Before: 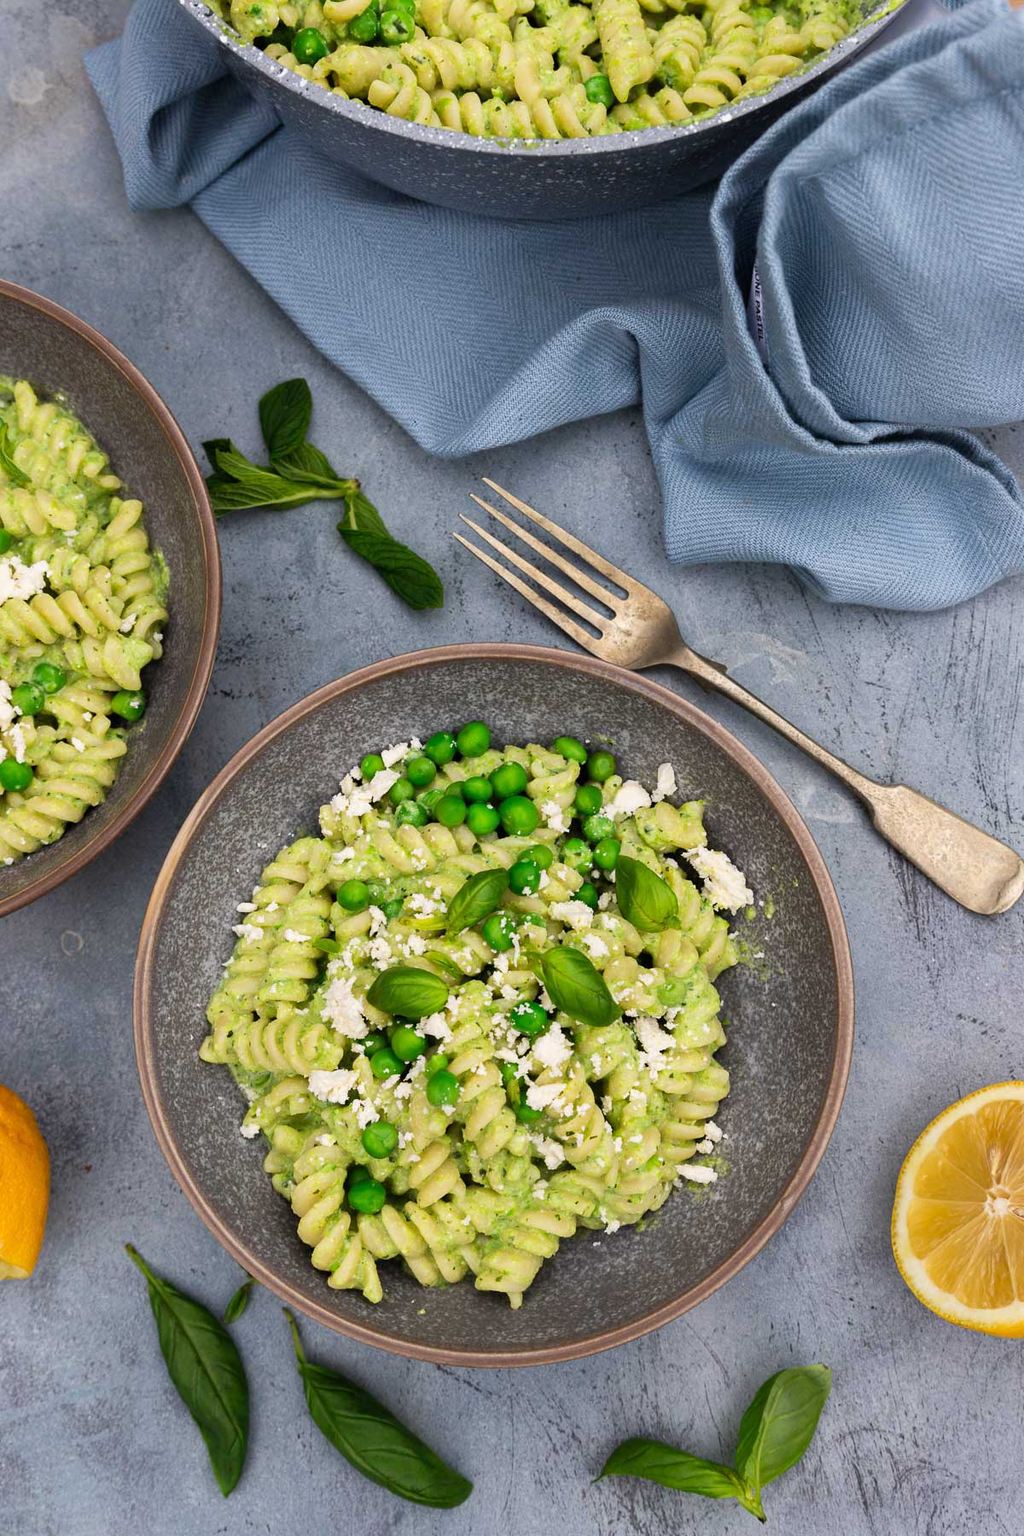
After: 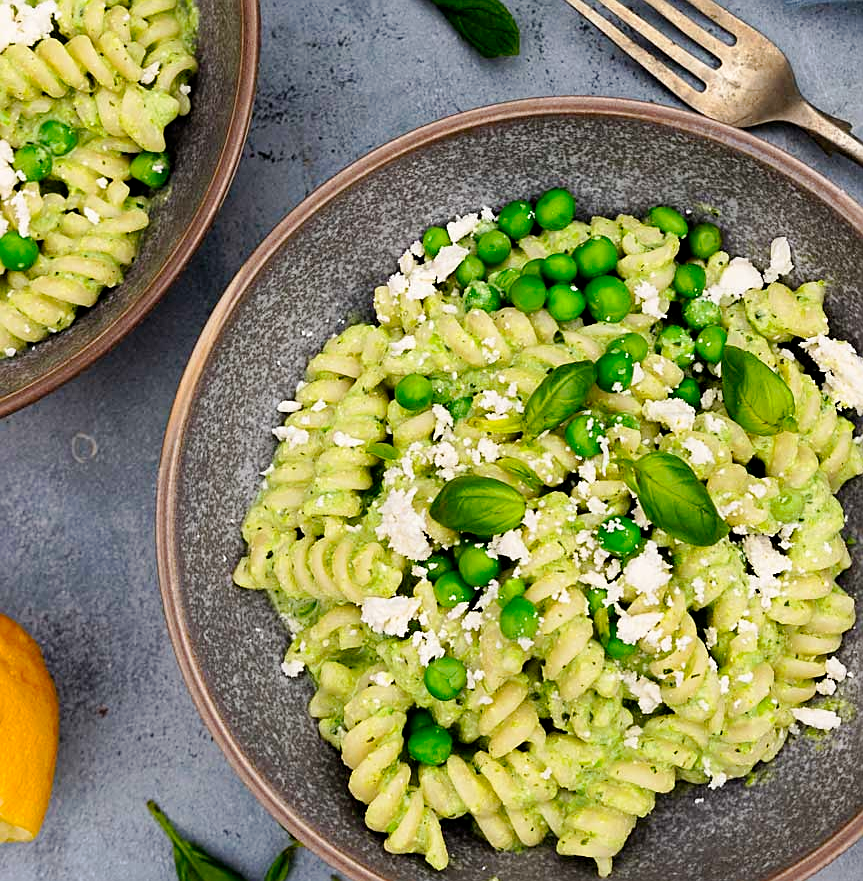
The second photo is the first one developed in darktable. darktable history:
crop: top 36.535%, right 28%, bottom 14.506%
sharpen: on, module defaults
exposure: black level correction 0.004, exposure 0.016 EV, compensate highlight preservation false
tone curve: curves: ch0 [(0.003, 0) (0.066, 0.023) (0.149, 0.094) (0.264, 0.238) (0.395, 0.401) (0.517, 0.553) (0.716, 0.743) (0.813, 0.846) (1, 1)]; ch1 [(0, 0) (0.164, 0.115) (0.337, 0.332) (0.39, 0.398) (0.464, 0.461) (0.501, 0.5) (0.521, 0.529) (0.571, 0.588) (0.652, 0.681) (0.733, 0.749) (0.811, 0.796) (1, 1)]; ch2 [(0, 0) (0.337, 0.382) (0.464, 0.476) (0.501, 0.502) (0.527, 0.54) (0.556, 0.567) (0.6, 0.59) (0.687, 0.675) (1, 1)], preserve colors none
